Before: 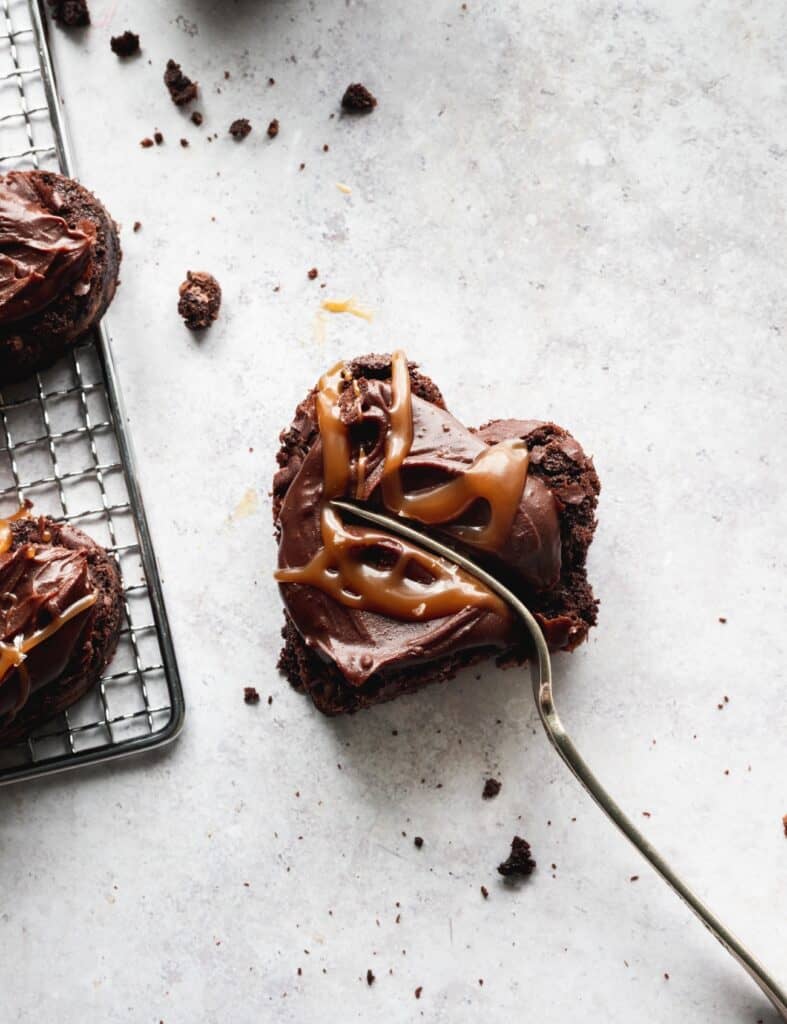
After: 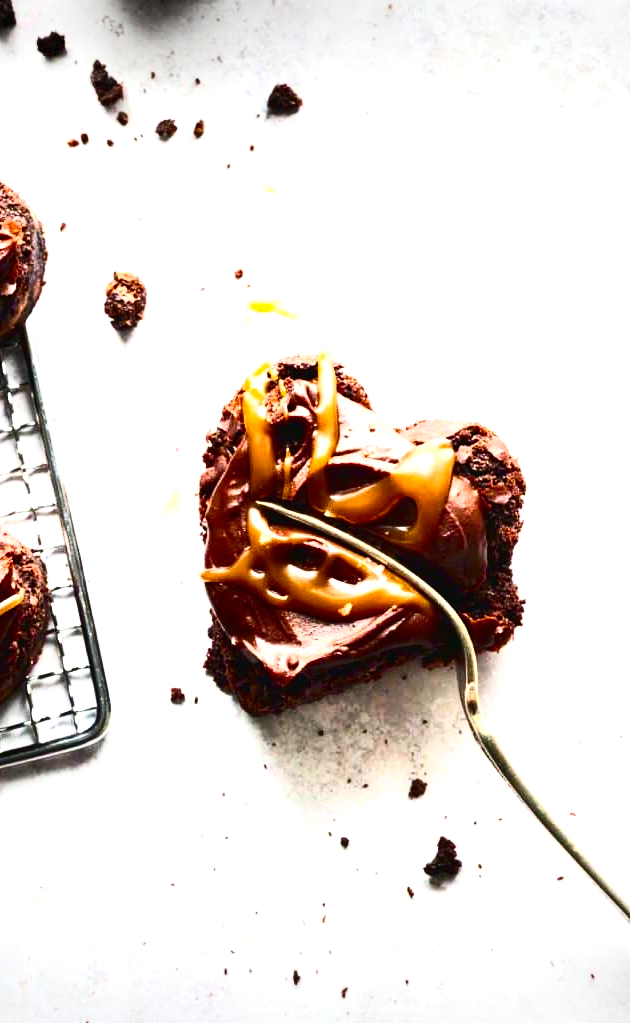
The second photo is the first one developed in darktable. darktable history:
crop and rotate: left 9.611%, right 10.263%
exposure: exposure 0.078 EV, compensate highlight preservation false
contrast brightness saturation: contrast 0.385, brightness 0.103
vignetting: fall-off start 100.16%, brightness -0.289, width/height ratio 1.306, dithering 8-bit output
color balance rgb: highlights gain › luminance 14.796%, perceptual saturation grading › global saturation 36.835%, perceptual saturation grading › shadows 36.025%, perceptual brilliance grading › global brilliance 30.659%, global vibrance 20%
